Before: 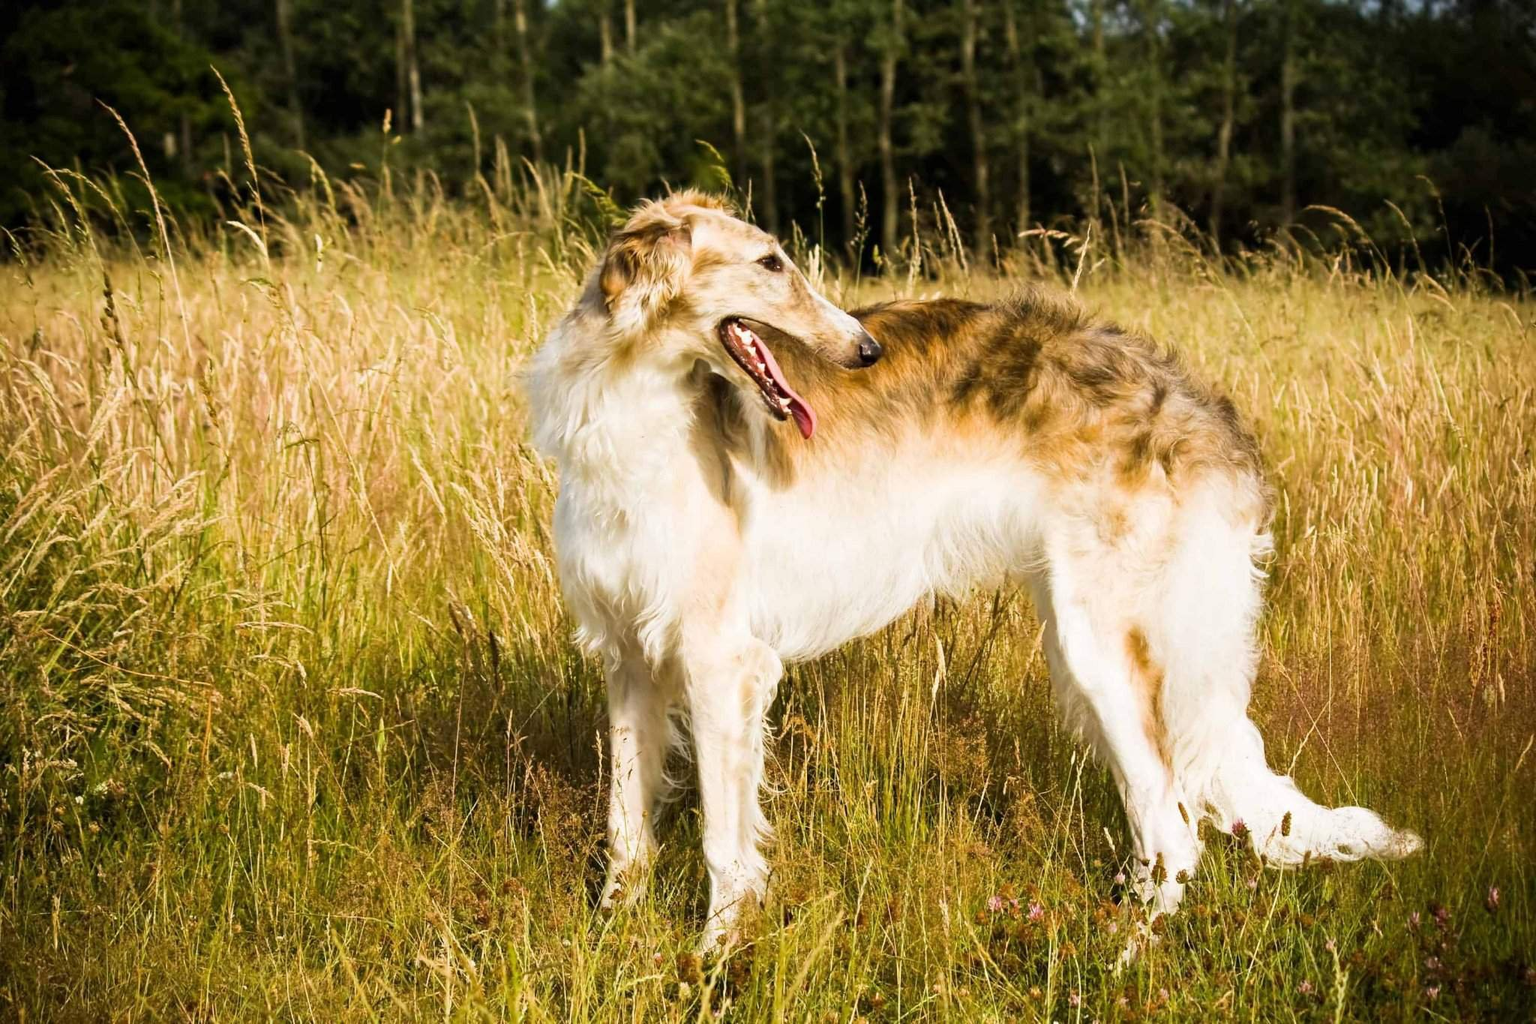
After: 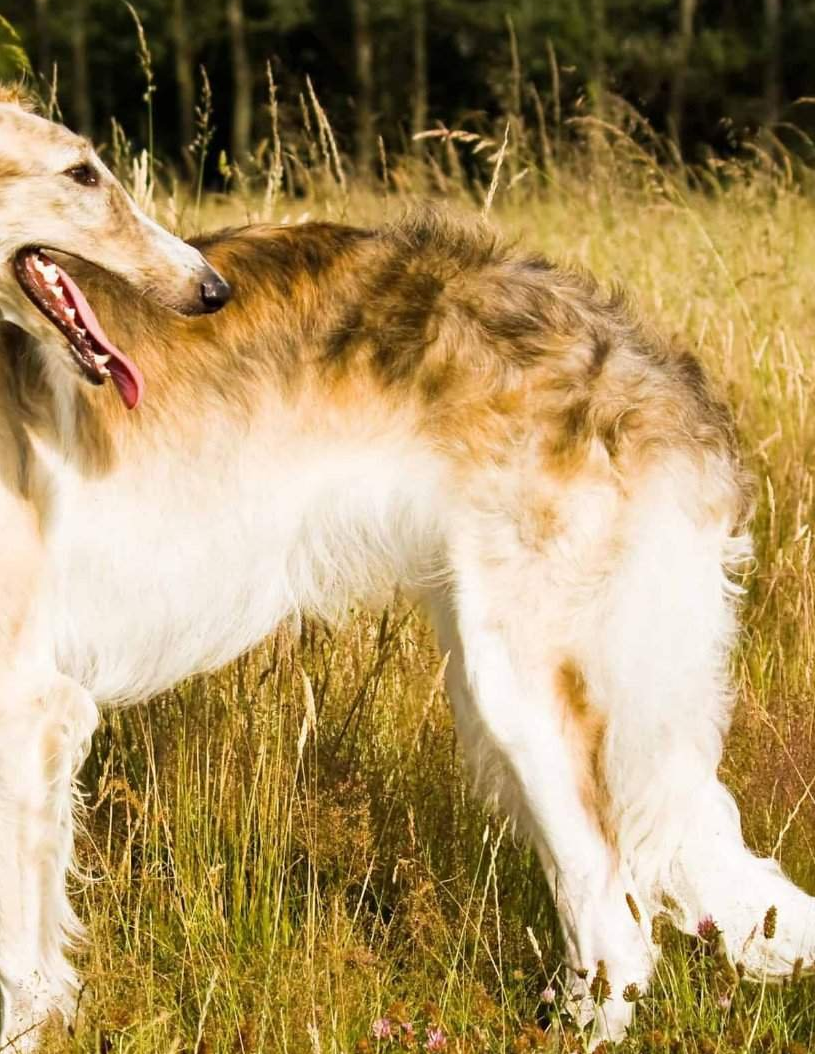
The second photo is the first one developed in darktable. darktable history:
crop: left 46.182%, top 12.937%, right 13.975%, bottom 9.8%
